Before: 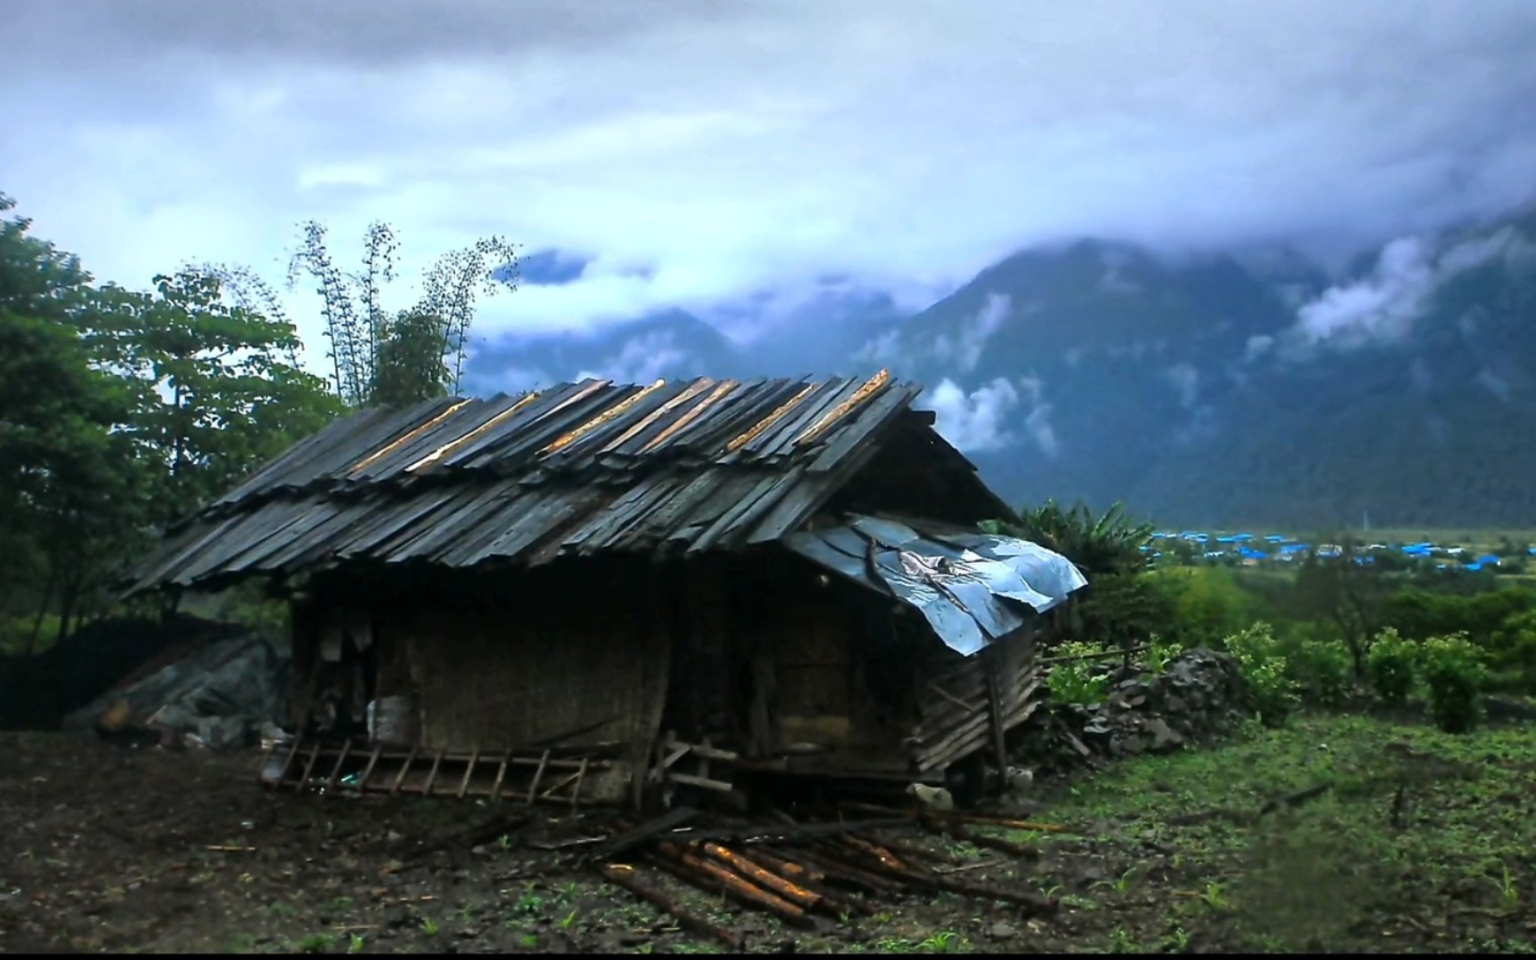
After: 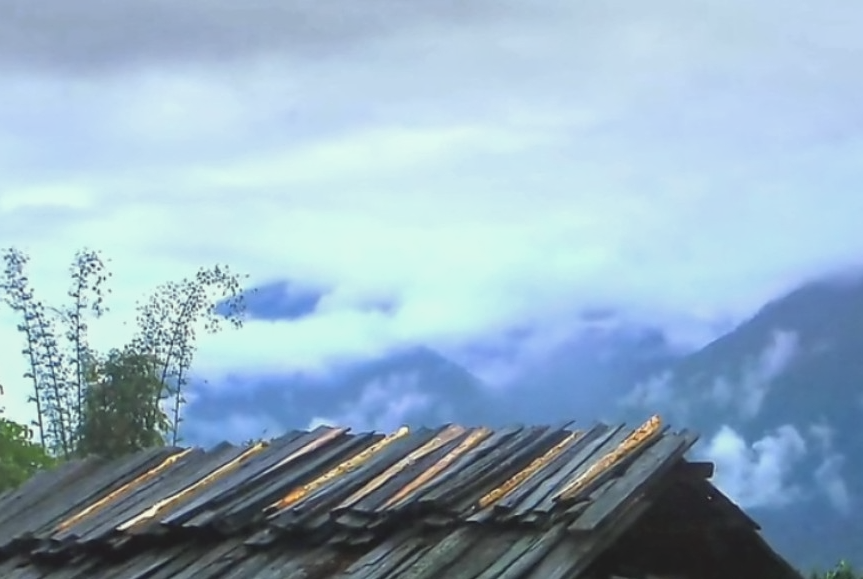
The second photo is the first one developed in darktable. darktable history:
sharpen: radius 2.895, amount 0.852, threshold 47.489
color correction: highlights a* -0.929, highlights b* 4.51, shadows a* 3.6
crop: left 19.675%, right 30.358%, bottom 46.277%
local contrast: highlights 48%, shadows 3%, detail 99%
contrast equalizer: y [[0.5 ×4, 0.525, 0.667], [0.5 ×6], [0.5 ×6], [0 ×4, 0.042, 0], [0, 0, 0.004, 0.1, 0.191, 0.131]], mix 0.345
